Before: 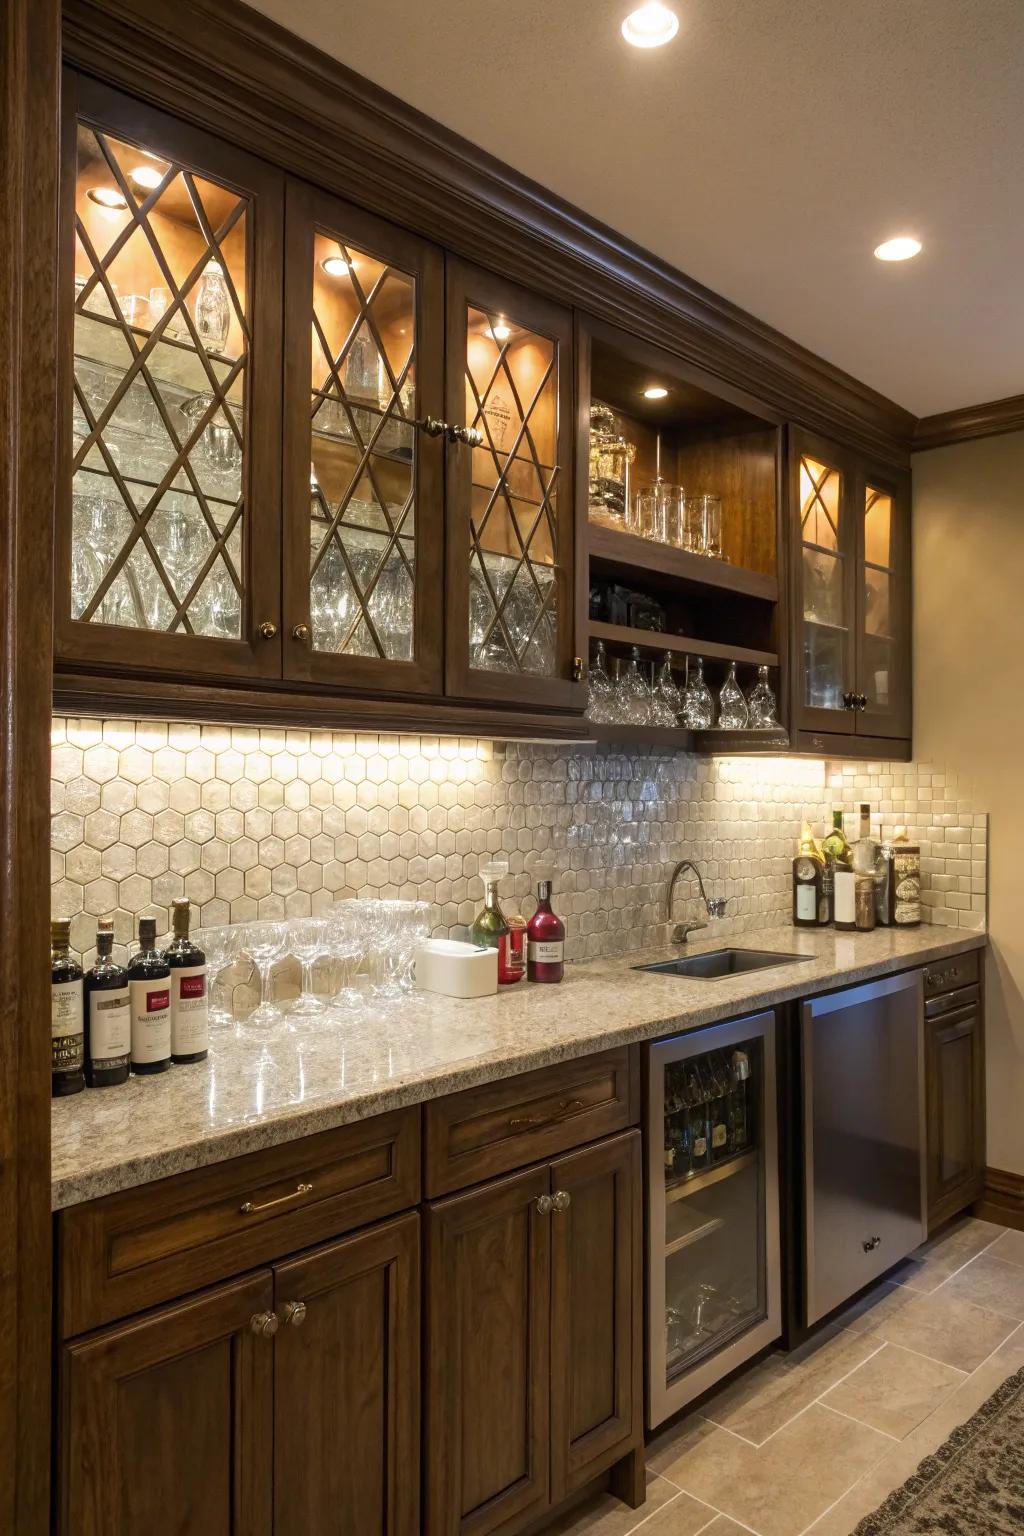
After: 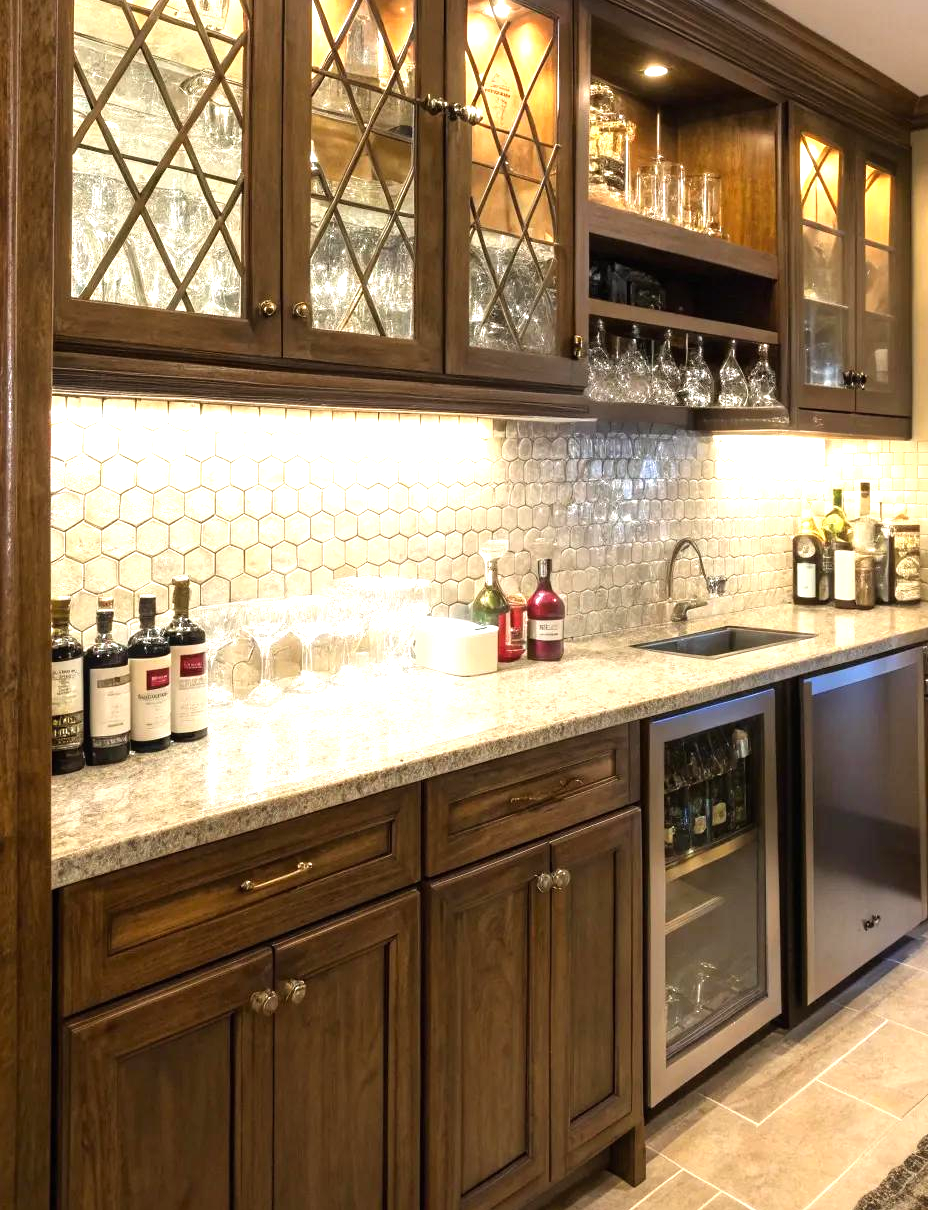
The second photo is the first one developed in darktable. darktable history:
exposure: black level correction 0, exposure 0.693 EV, compensate highlight preservation false
crop: top 20.976%, right 9.35%, bottom 0.239%
tone equalizer: -8 EV -0.402 EV, -7 EV -0.382 EV, -6 EV -0.345 EV, -5 EV -0.24 EV, -3 EV 0.231 EV, -2 EV 0.322 EV, -1 EV 0.382 EV, +0 EV 0.442 EV
